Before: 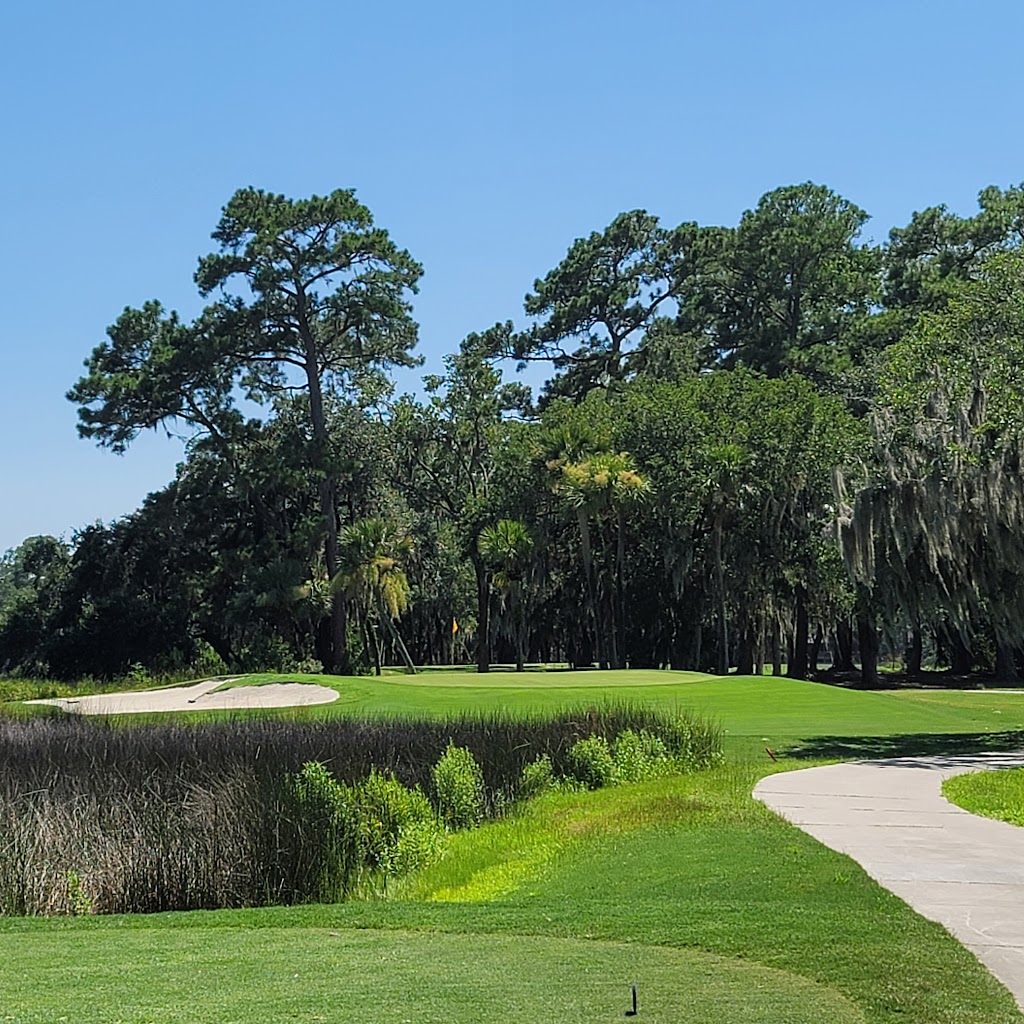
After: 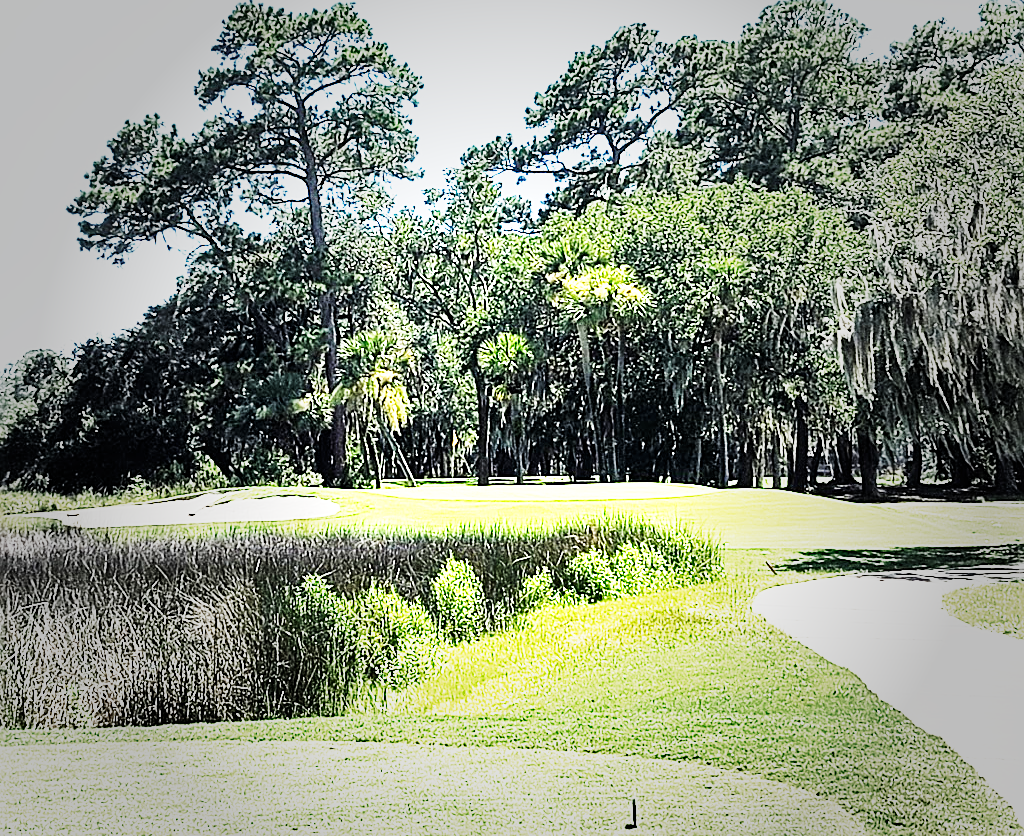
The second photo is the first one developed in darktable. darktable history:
sharpen: on, module defaults
exposure: exposure 1.001 EV, compensate exposure bias true, compensate highlight preservation false
base curve: curves: ch0 [(0, 0) (0.007, 0.004) (0.027, 0.03) (0.046, 0.07) (0.207, 0.54) (0.442, 0.872) (0.673, 0.972) (1, 1)], preserve colors none
local contrast: mode bilateral grid, contrast 20, coarseness 50, detail 120%, midtone range 0.2
vignetting: fall-off start 34.22%, fall-off radius 64.39%, width/height ratio 0.954
tone equalizer: -8 EV -0.763 EV, -7 EV -0.737 EV, -6 EV -0.575 EV, -5 EV -0.387 EV, -3 EV 0.385 EV, -2 EV 0.6 EV, -1 EV 0.682 EV, +0 EV 0.779 EV
shadows and highlights: highlights color adjustment 55.2%, soften with gaussian
crop and rotate: top 18.352%
